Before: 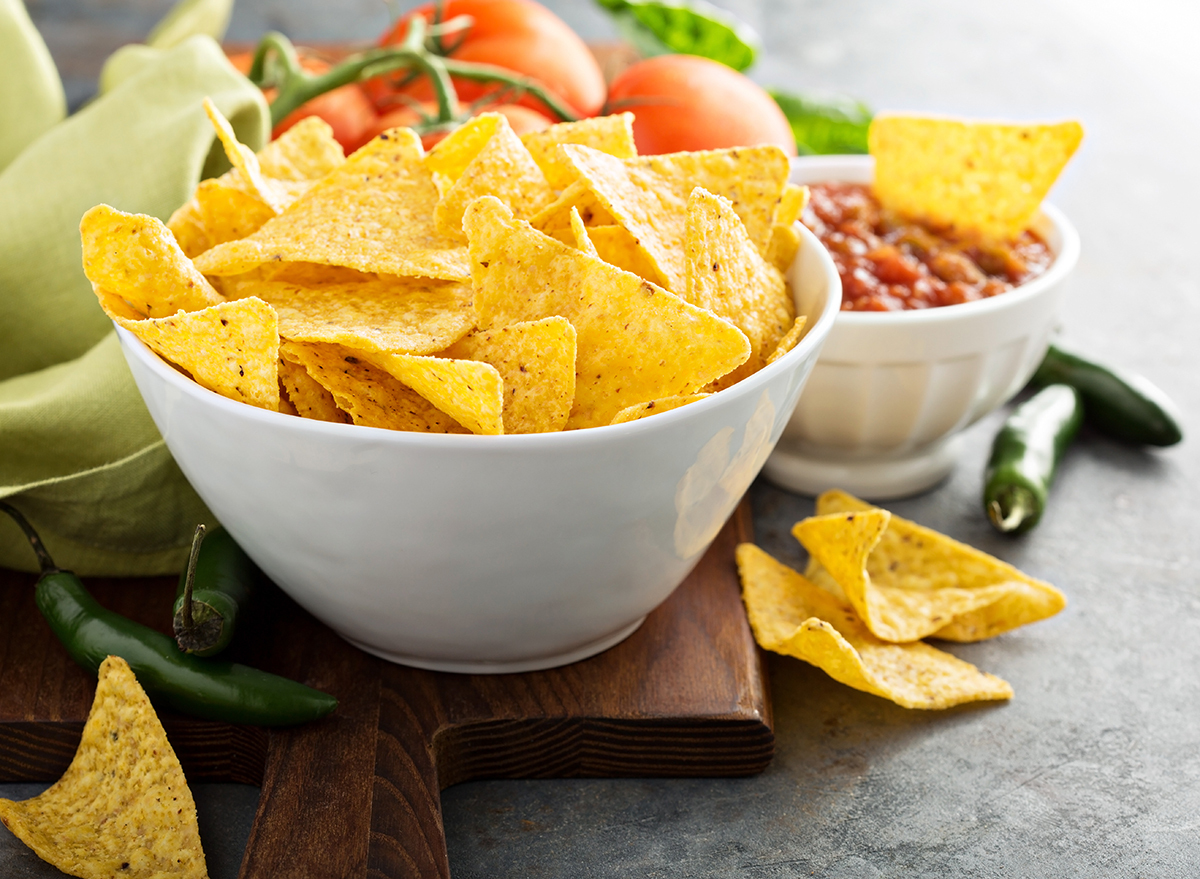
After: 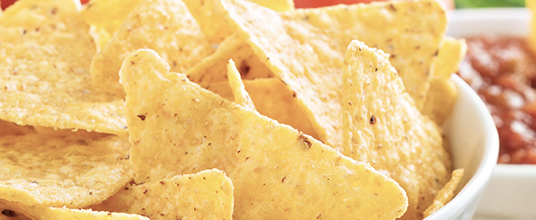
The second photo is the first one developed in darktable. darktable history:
crop: left 28.64%, top 16.832%, right 26.637%, bottom 58.055%
color balance: input saturation 80.07%
